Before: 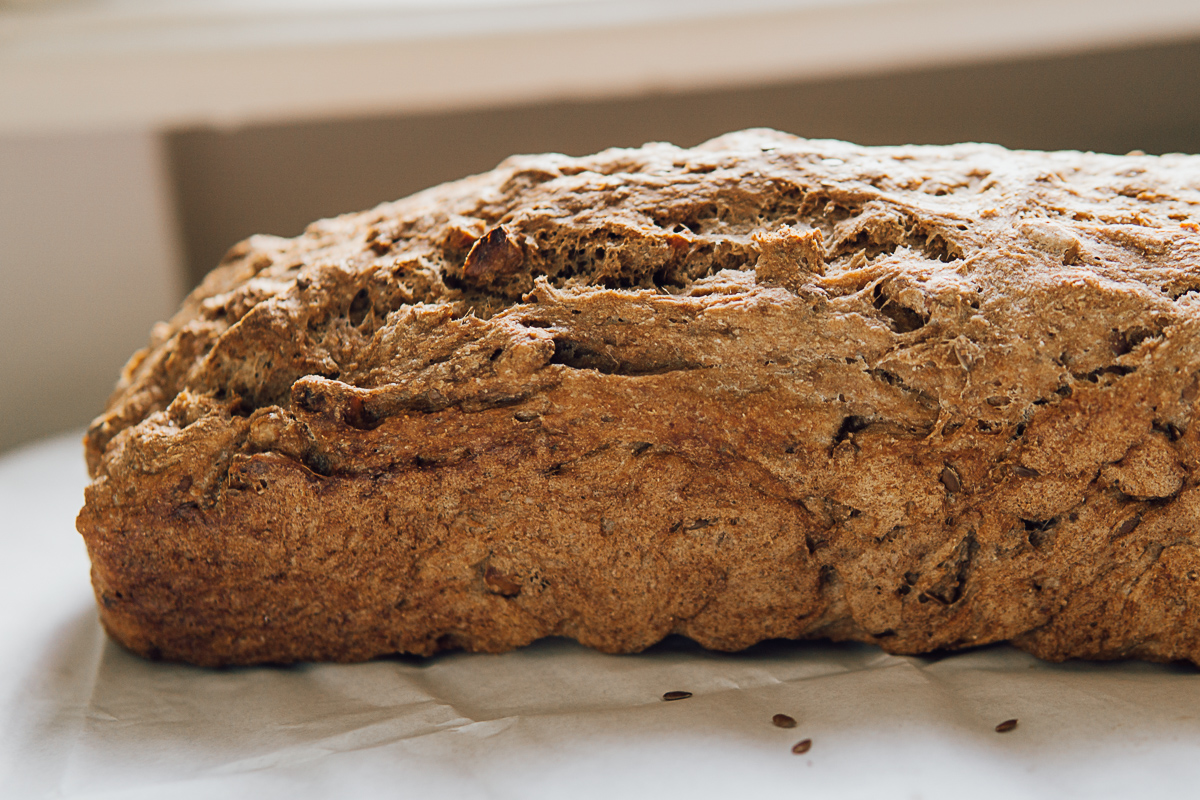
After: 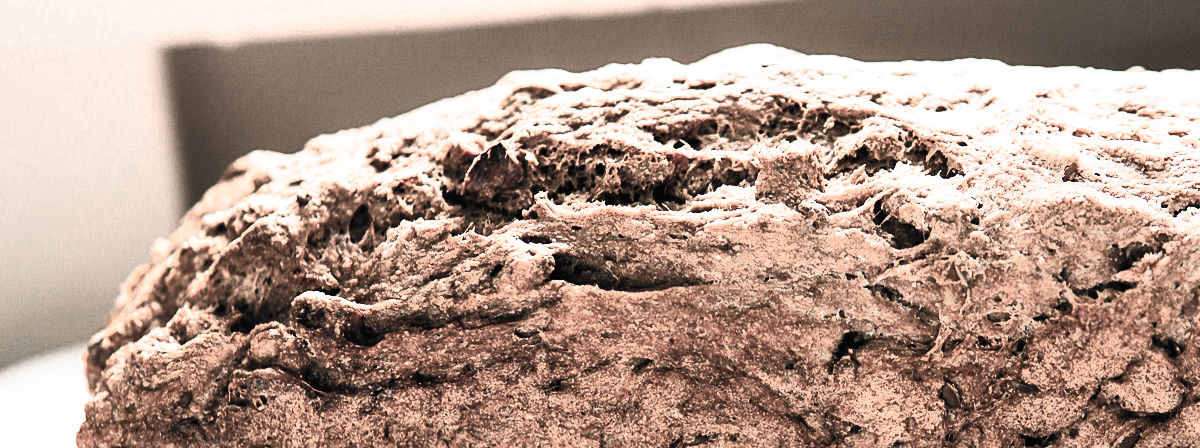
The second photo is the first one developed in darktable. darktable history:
color zones: curves: ch0 [(0.006, 0.385) (0.143, 0.563) (0.243, 0.321) (0.352, 0.464) (0.516, 0.456) (0.625, 0.5) (0.75, 0.5) (0.875, 0.5)]; ch1 [(0, 0.5) (0.134, 0.504) (0.246, 0.463) (0.421, 0.515) (0.5, 0.56) (0.625, 0.5) (0.75, 0.5) (0.875, 0.5)]; ch2 [(0, 0.5) (0.131, 0.426) (0.307, 0.289) (0.38, 0.188) (0.513, 0.216) (0.625, 0.548) (0.75, 0.468) (0.838, 0.396) (0.971, 0.311)]
contrast brightness saturation: contrast 0.57, brightness 0.57, saturation -0.34
filmic rgb: black relative exposure -8.2 EV, white relative exposure 2.2 EV, threshold 3 EV, hardness 7.11, latitude 75%, contrast 1.325, highlights saturation mix -2%, shadows ↔ highlights balance 30%, preserve chrominance RGB euclidean norm, color science v5 (2021), contrast in shadows safe, contrast in highlights safe, enable highlight reconstruction true
crop and rotate: top 10.605%, bottom 33.274%
